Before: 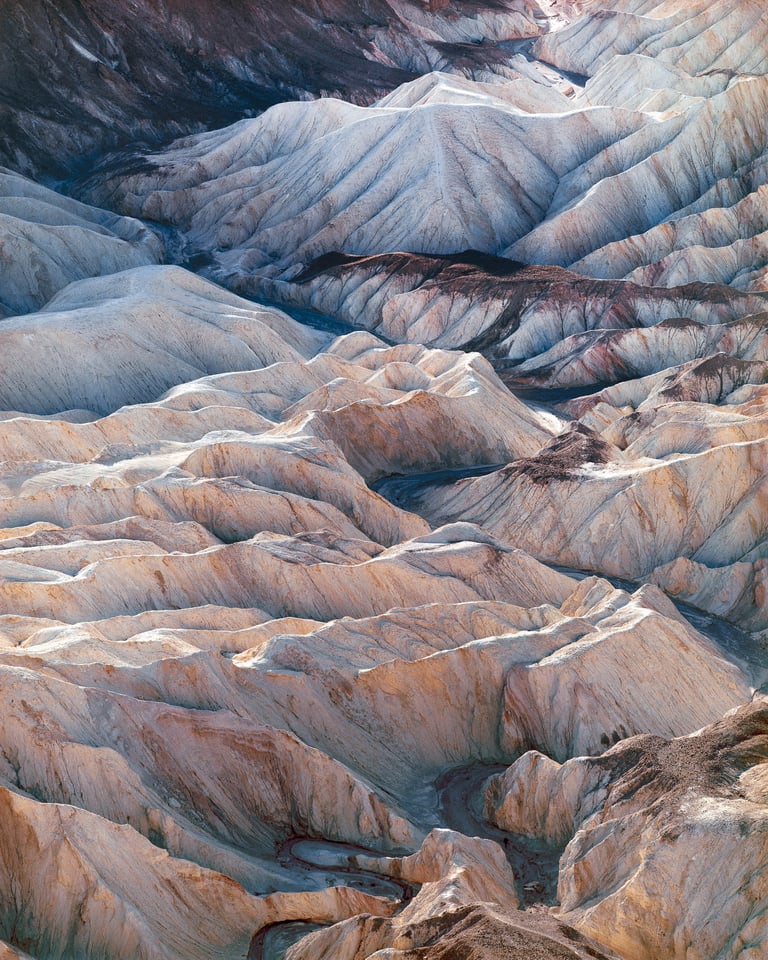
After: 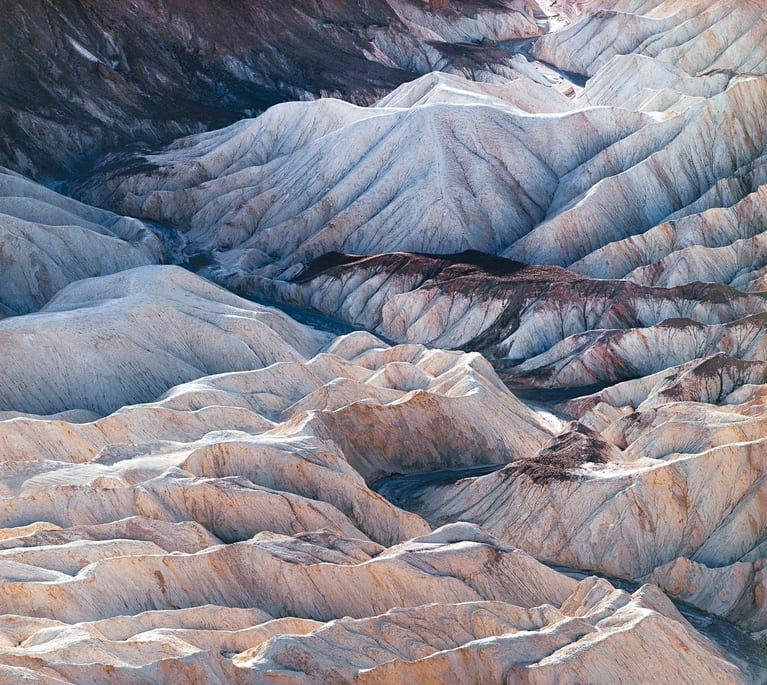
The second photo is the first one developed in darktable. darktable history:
crop: bottom 28.576%
sharpen: amount 0.2
white balance: red 0.988, blue 1.017
